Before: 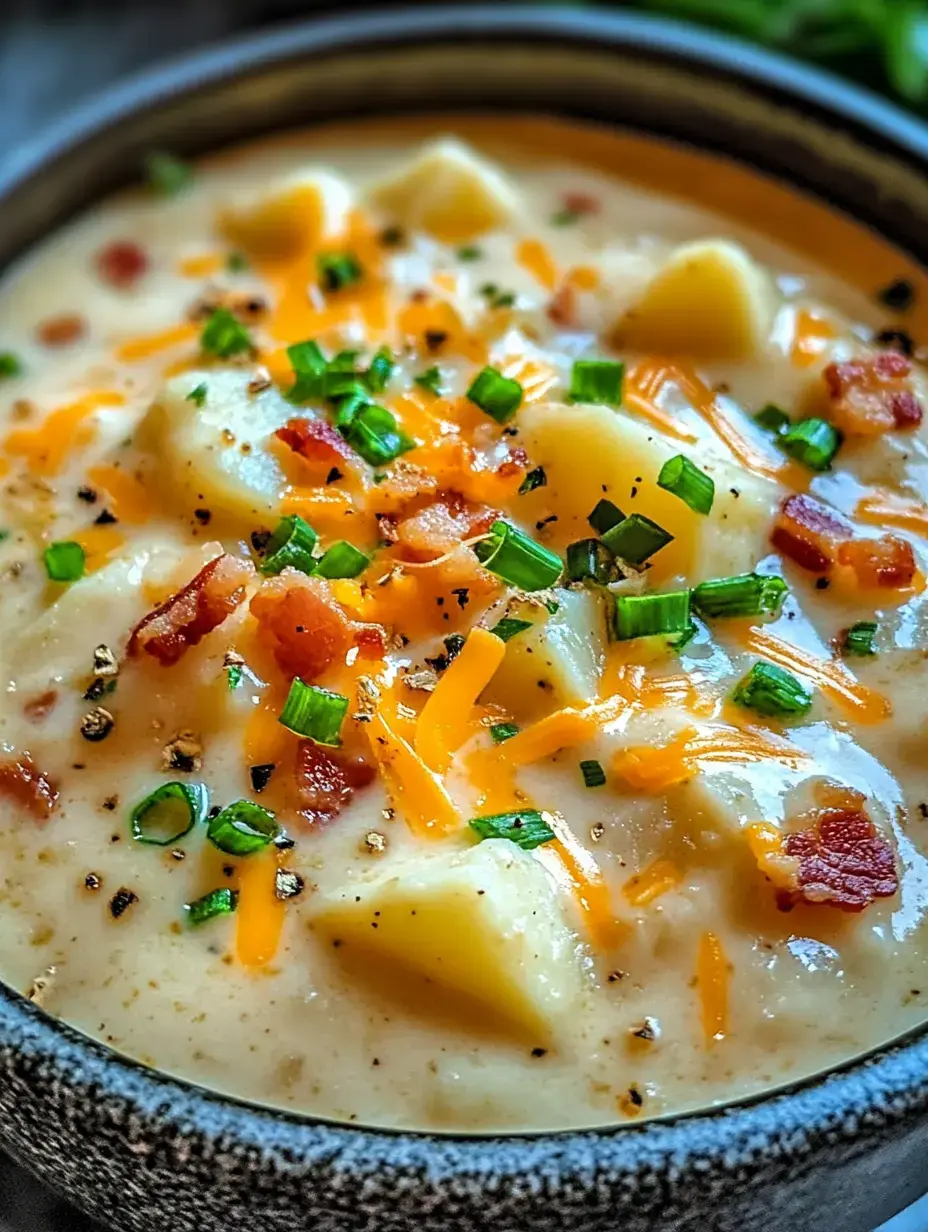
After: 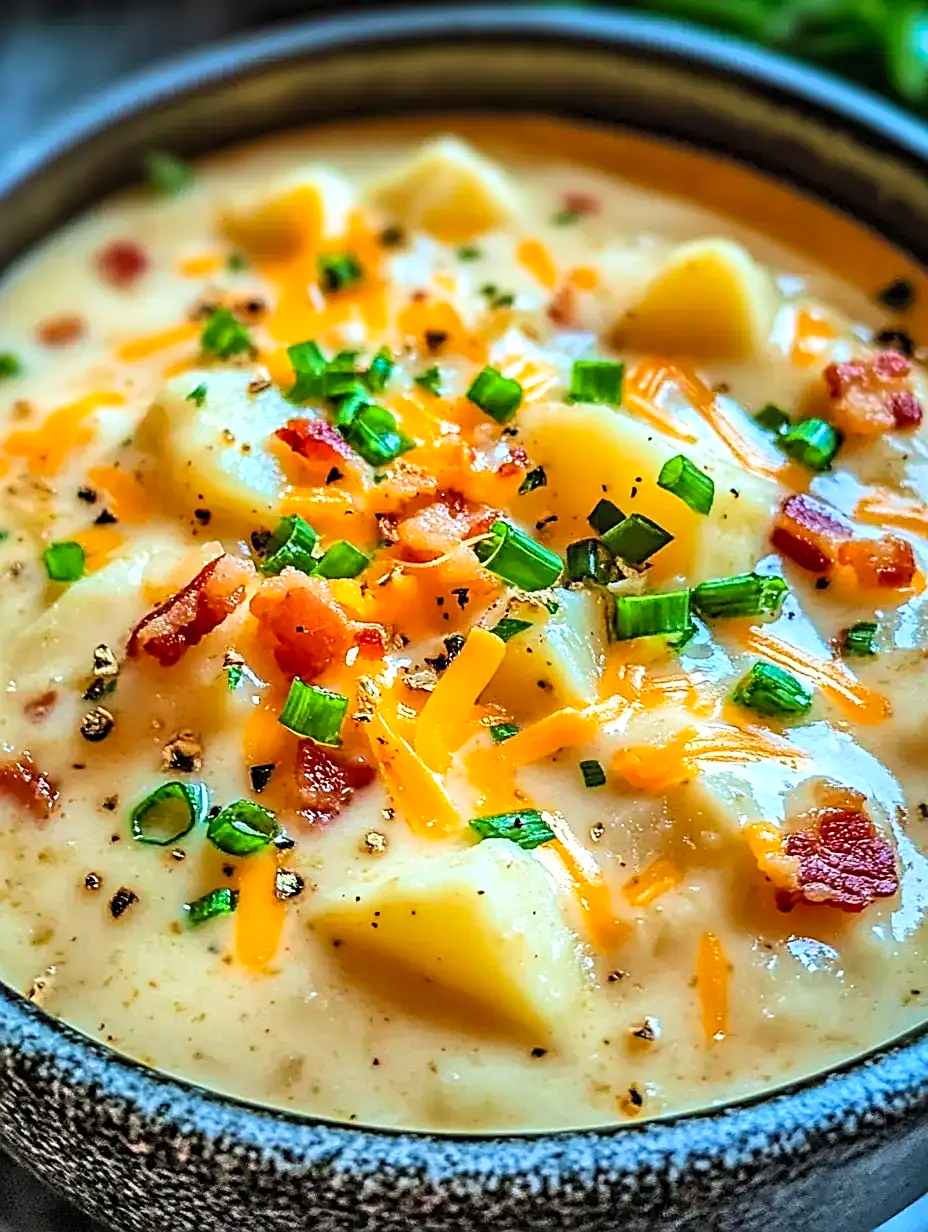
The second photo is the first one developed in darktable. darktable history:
velvia: on, module defaults
contrast brightness saturation: contrast 0.199, brightness 0.163, saturation 0.221
sharpen: on, module defaults
